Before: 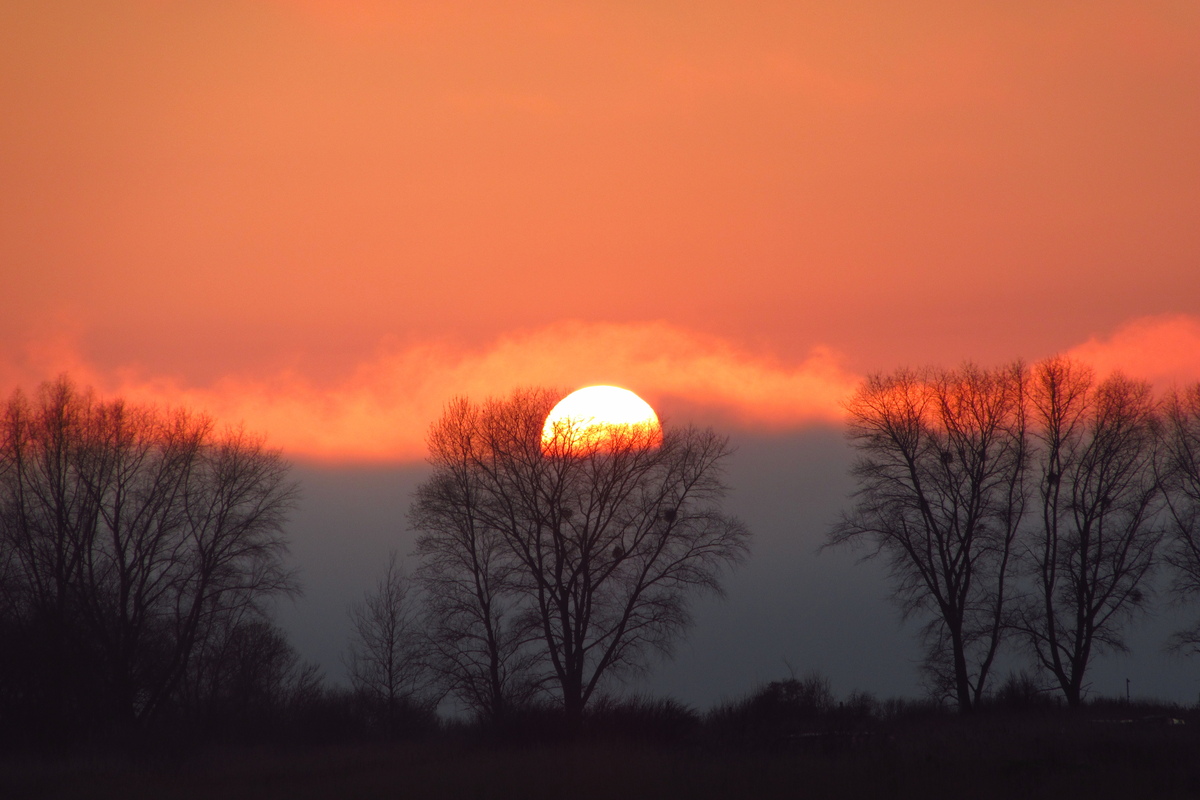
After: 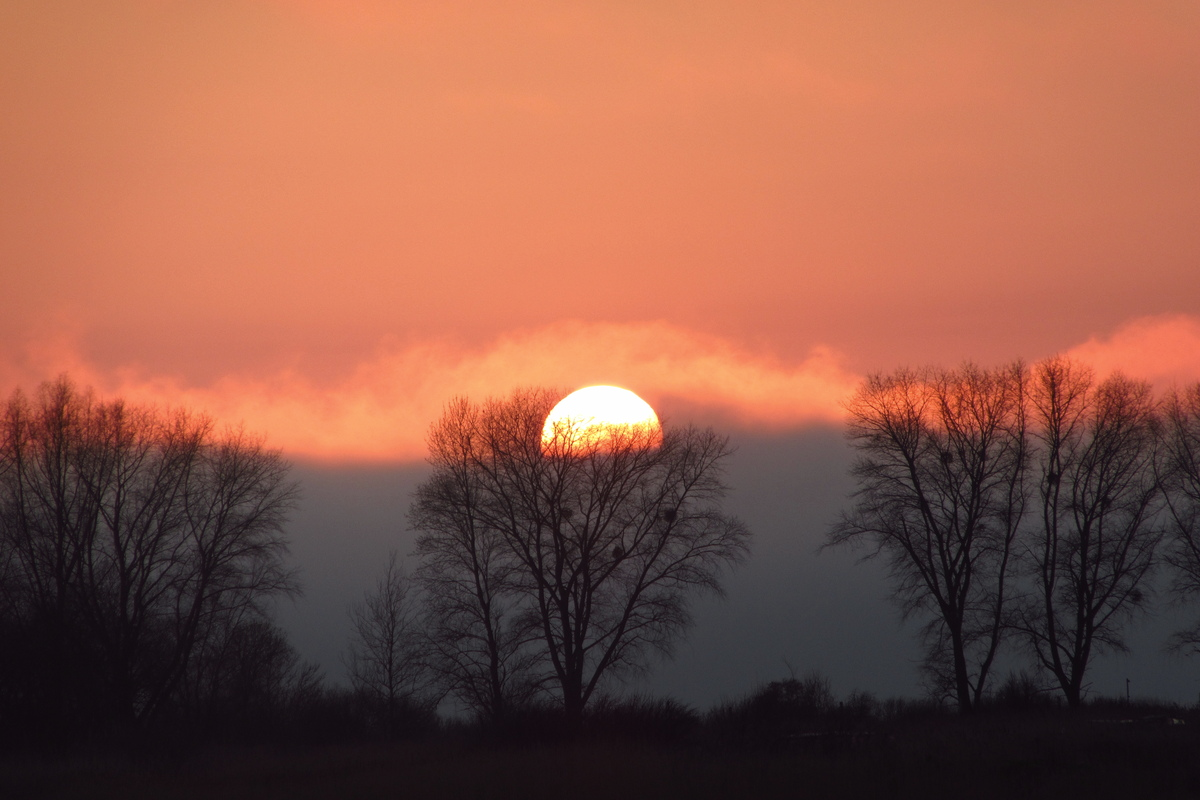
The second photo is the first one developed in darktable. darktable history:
contrast brightness saturation: contrast 0.108, saturation -0.175
